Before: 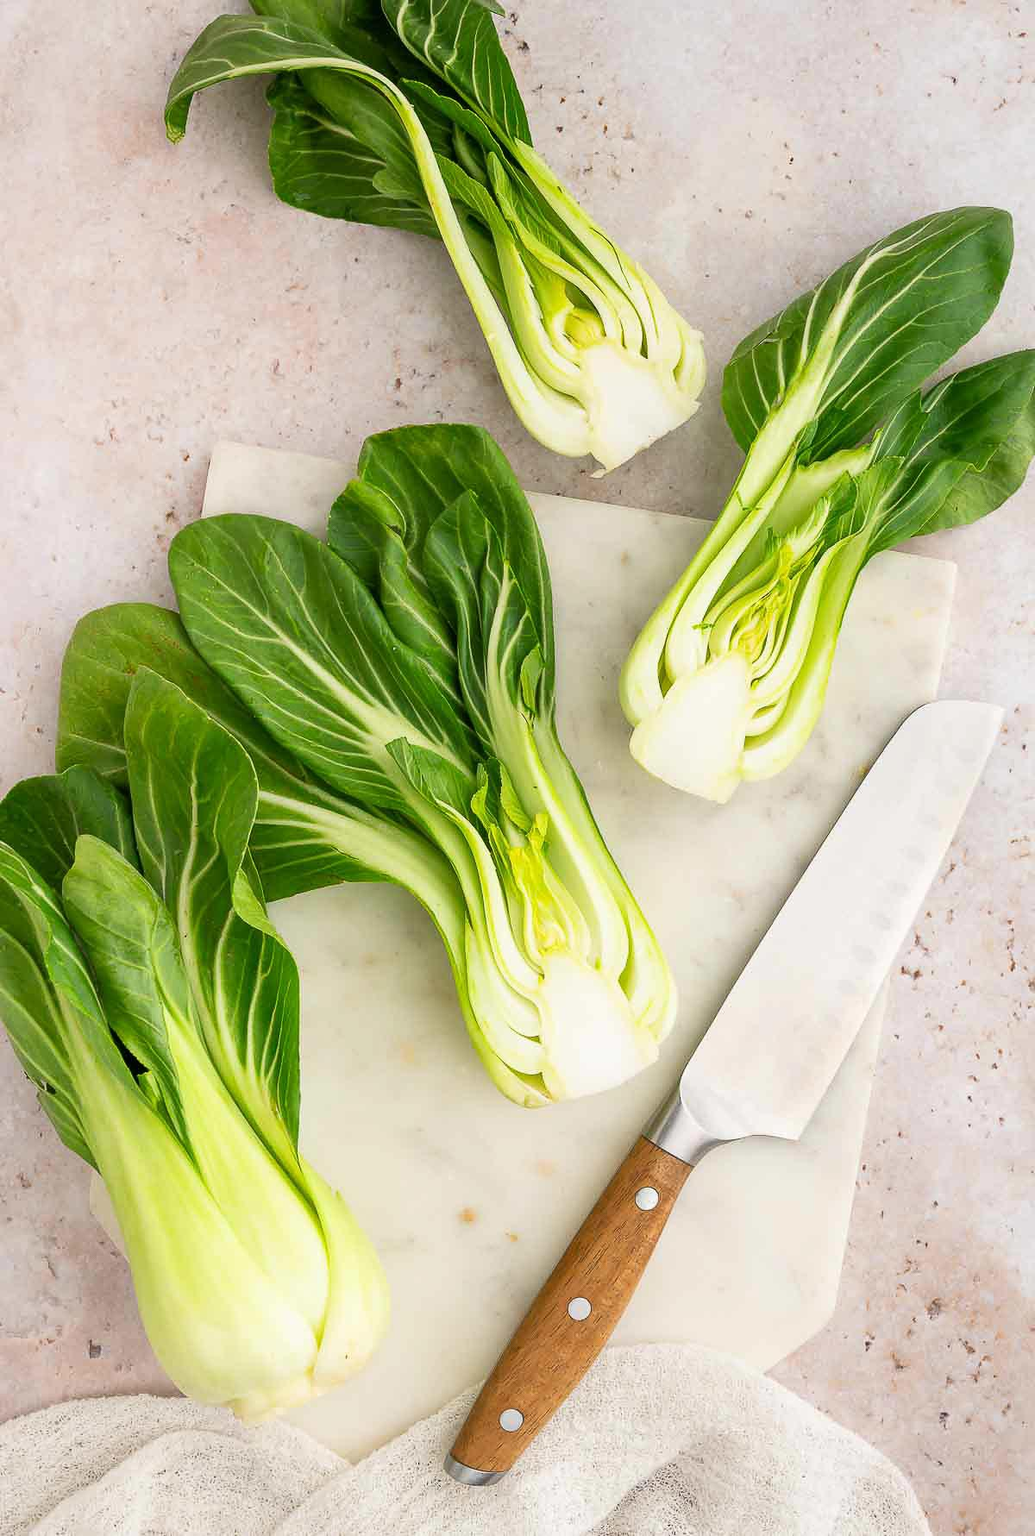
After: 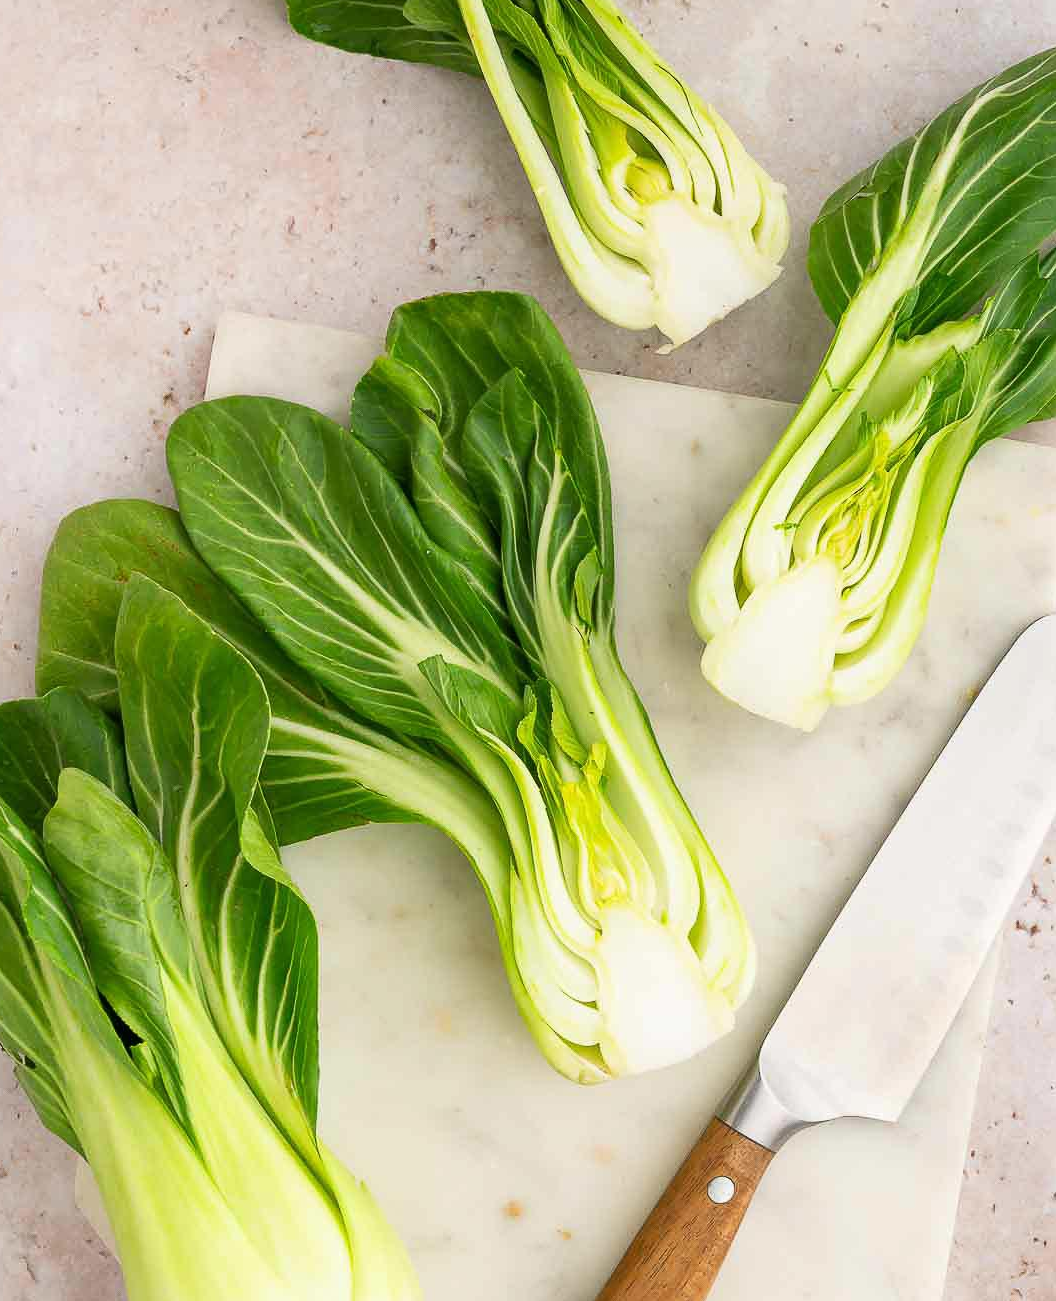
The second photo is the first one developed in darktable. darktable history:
crop and rotate: left 2.427%, top 11.242%, right 9.554%, bottom 15.668%
